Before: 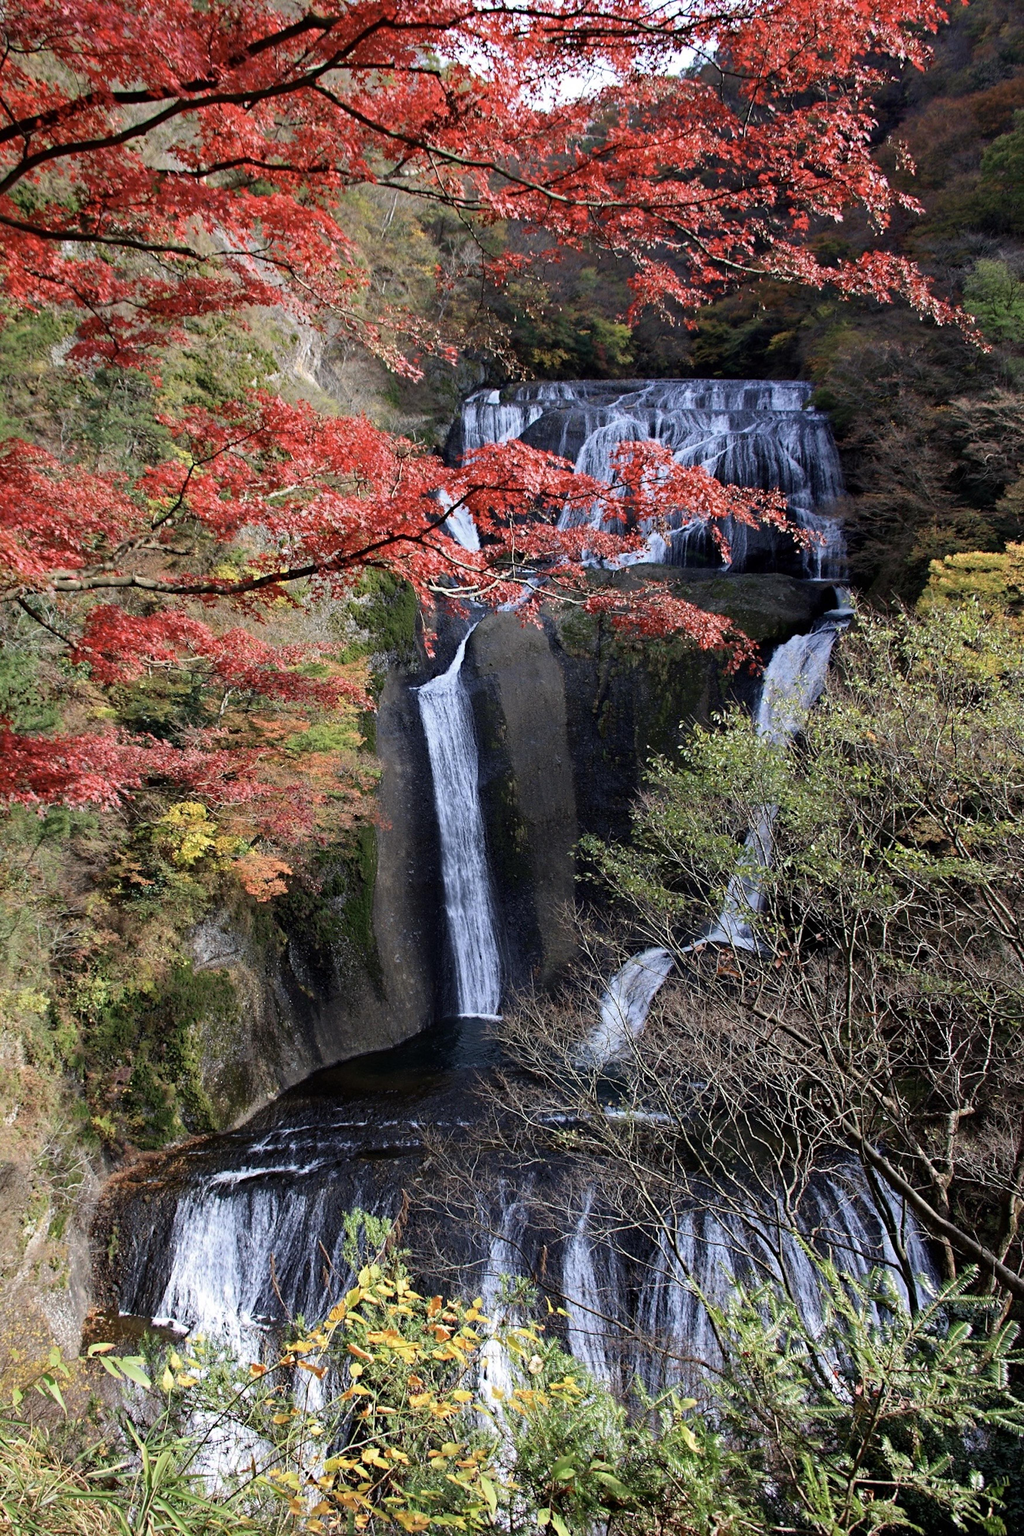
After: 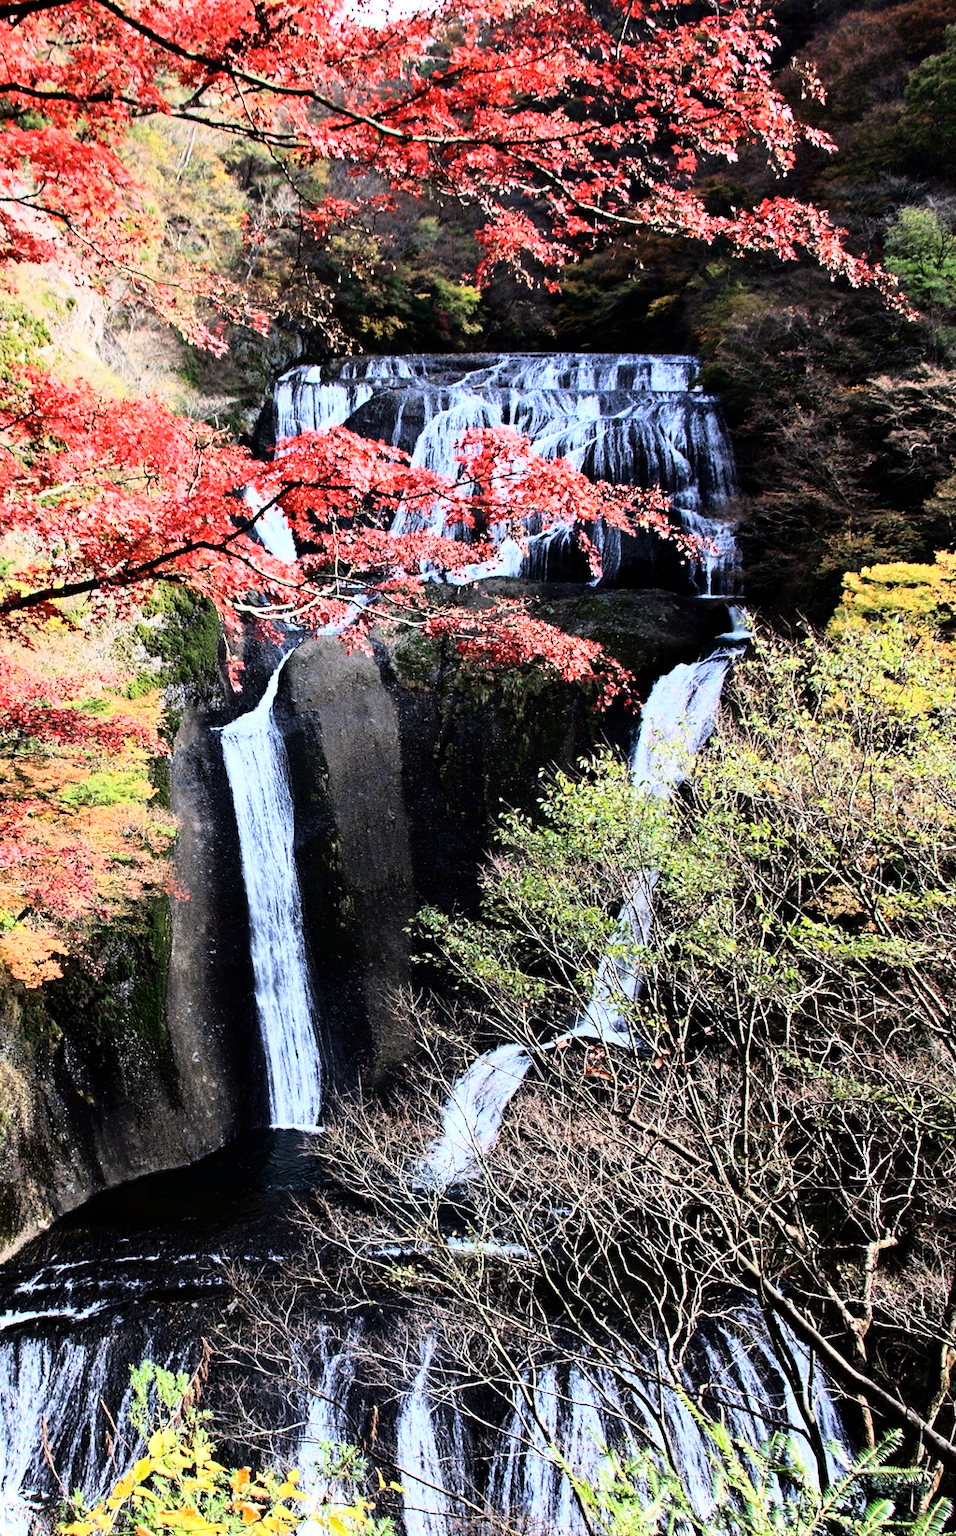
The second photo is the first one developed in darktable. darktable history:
crop: left 23.095%, top 5.827%, bottom 11.854%
rgb curve: curves: ch0 [(0, 0) (0.21, 0.15) (0.24, 0.21) (0.5, 0.75) (0.75, 0.96) (0.89, 0.99) (1, 1)]; ch1 [(0, 0.02) (0.21, 0.13) (0.25, 0.2) (0.5, 0.67) (0.75, 0.9) (0.89, 0.97) (1, 1)]; ch2 [(0, 0.02) (0.21, 0.13) (0.25, 0.2) (0.5, 0.67) (0.75, 0.9) (0.89, 0.97) (1, 1)], compensate middle gray true
